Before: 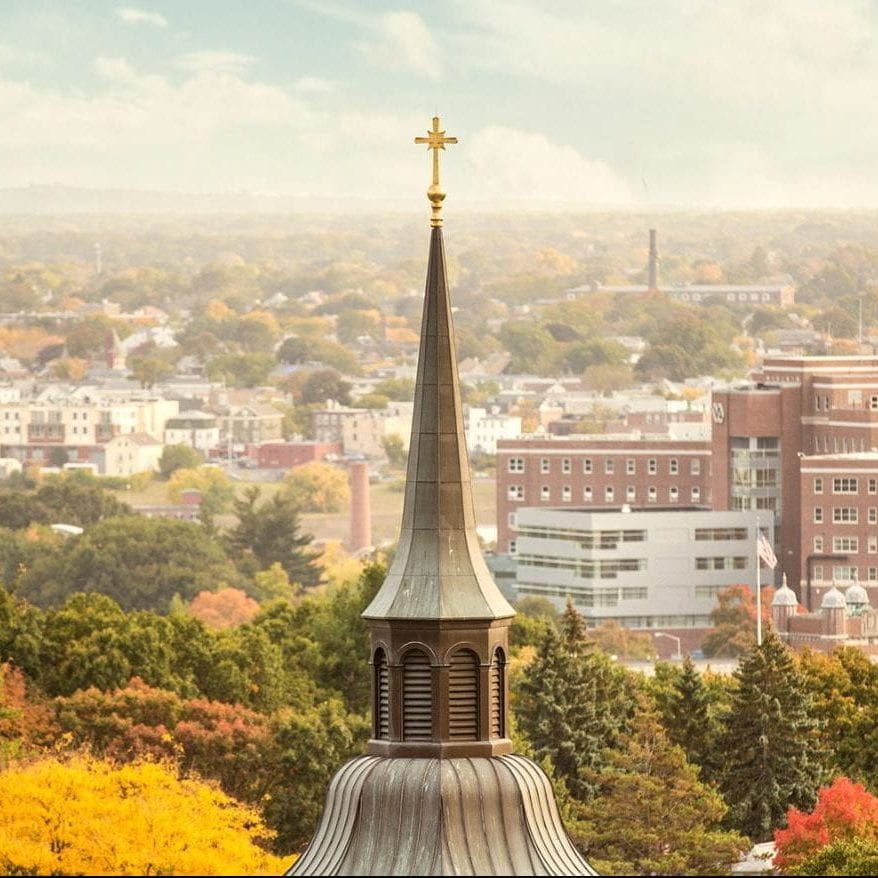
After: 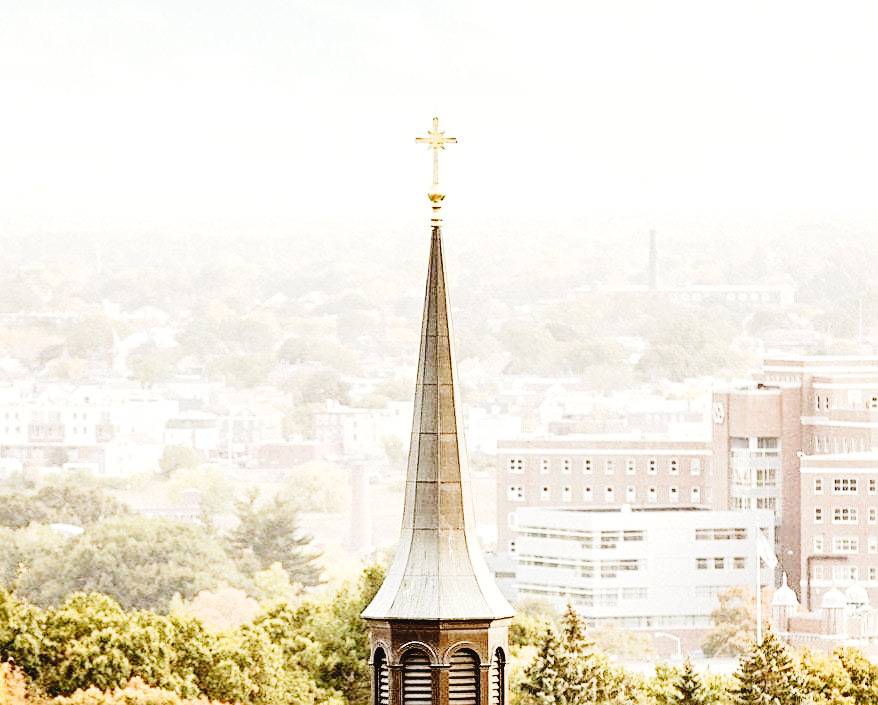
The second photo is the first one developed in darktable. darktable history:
crop: bottom 19.636%
tone curve: curves: ch0 [(0, 0.023) (0.132, 0.075) (0.256, 0.2) (0.454, 0.495) (0.708, 0.78) (0.844, 0.896) (1, 0.98)]; ch1 [(0, 0) (0.37, 0.308) (0.478, 0.46) (0.499, 0.5) (0.513, 0.508) (0.526, 0.533) (0.59, 0.612) (0.764, 0.804) (1, 1)]; ch2 [(0, 0) (0.312, 0.313) (0.461, 0.454) (0.48, 0.477) (0.503, 0.5) (0.526, 0.54) (0.564, 0.595) (0.631, 0.676) (0.713, 0.767) (0.985, 0.966)], preserve colors none
base curve: curves: ch0 [(0, 0) (0.032, 0.025) (0.121, 0.166) (0.206, 0.329) (0.605, 0.79) (1, 1)], preserve colors none
contrast brightness saturation: contrast -0.06, saturation -0.406
exposure: black level correction 0.01, exposure 1 EV, compensate exposure bias true, compensate highlight preservation false
levels: mode automatic, levels [0, 0.43, 0.859]
sharpen: on, module defaults
